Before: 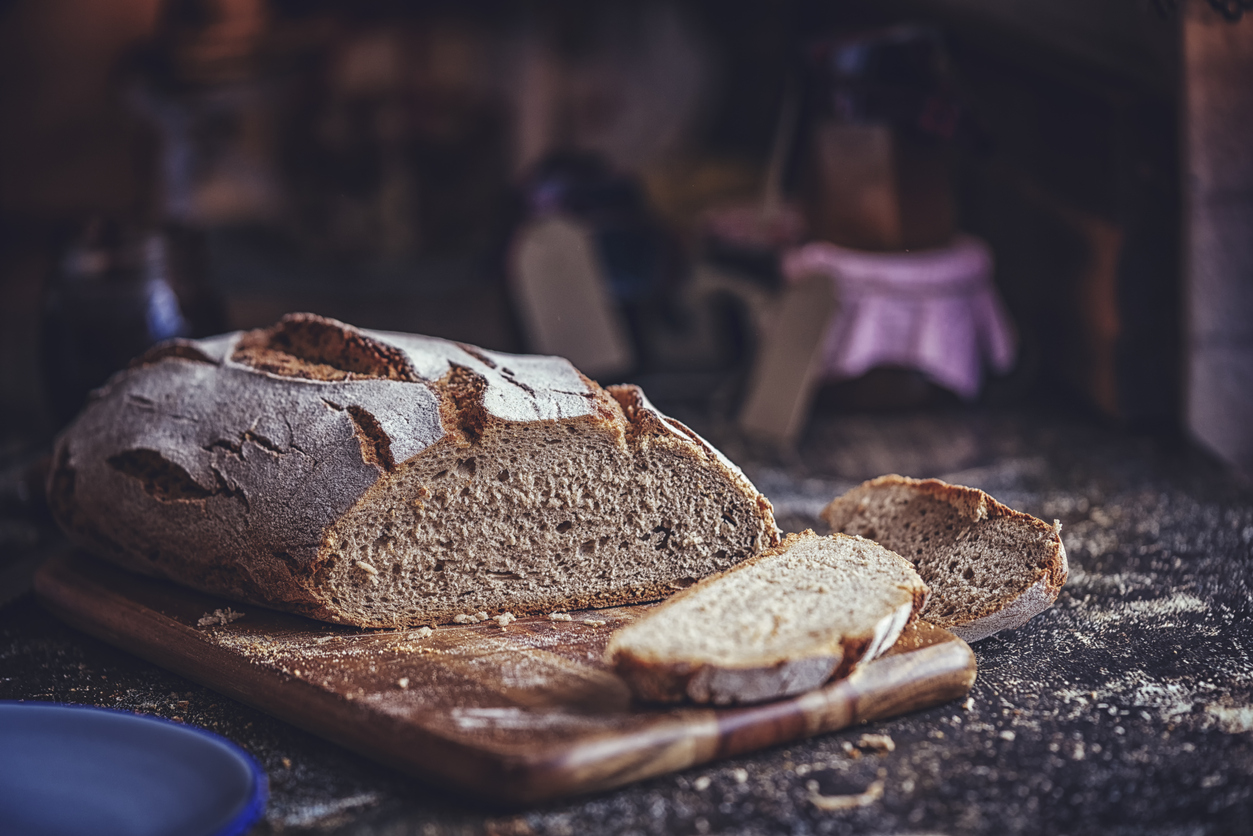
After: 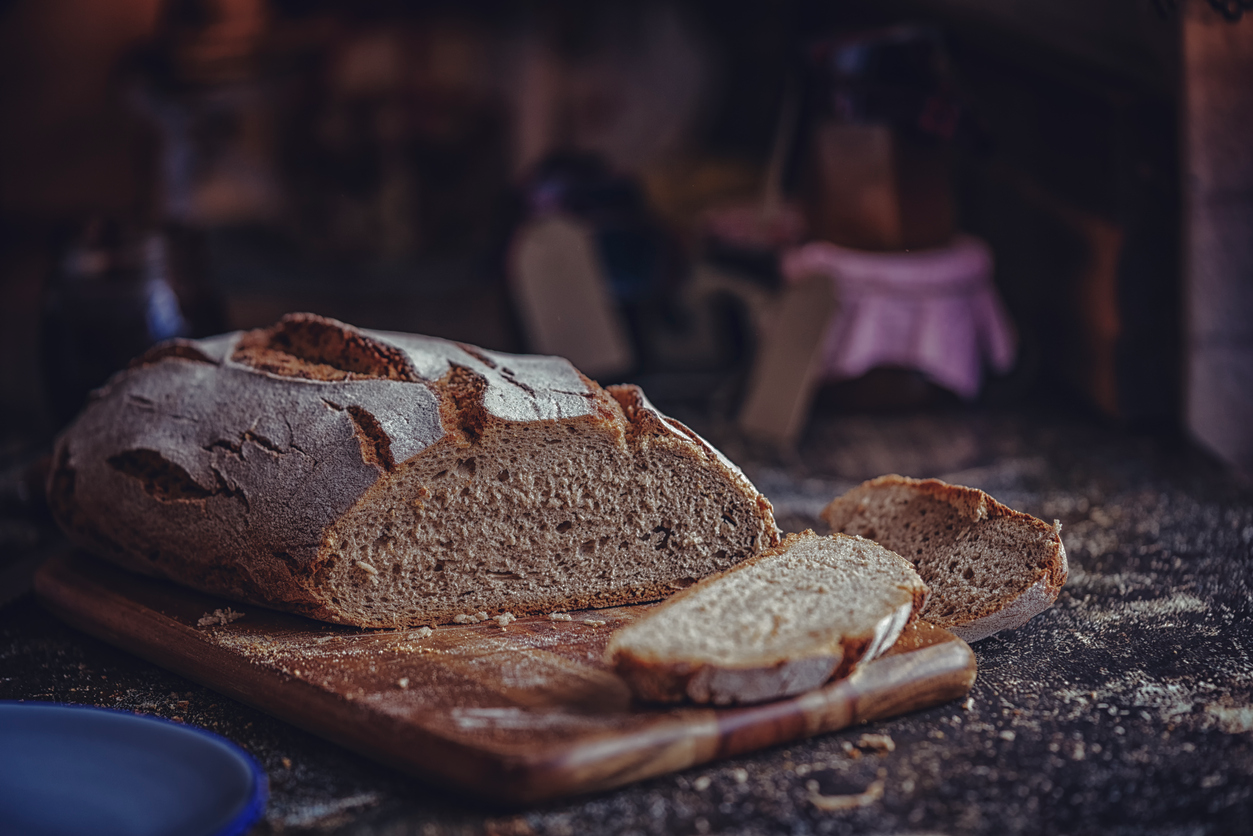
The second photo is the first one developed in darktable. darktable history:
base curve: curves: ch0 [(0, 0) (0.826, 0.587) (1, 1)]
exposure: compensate exposure bias true, compensate highlight preservation false
